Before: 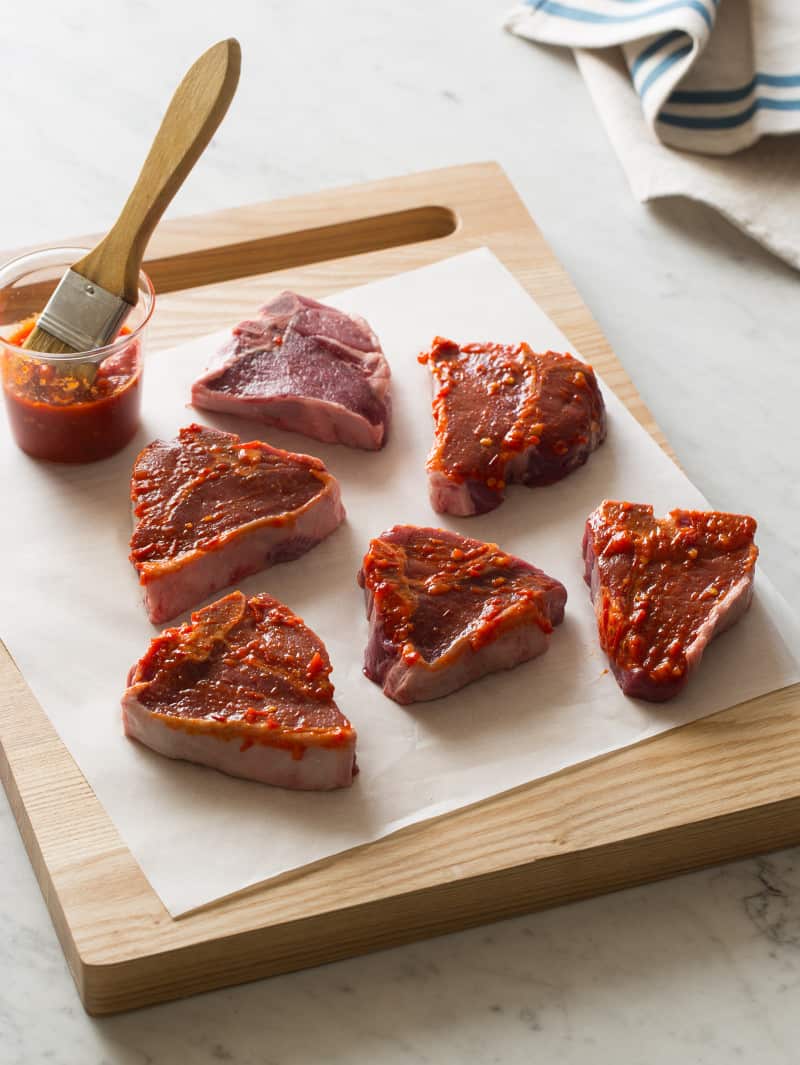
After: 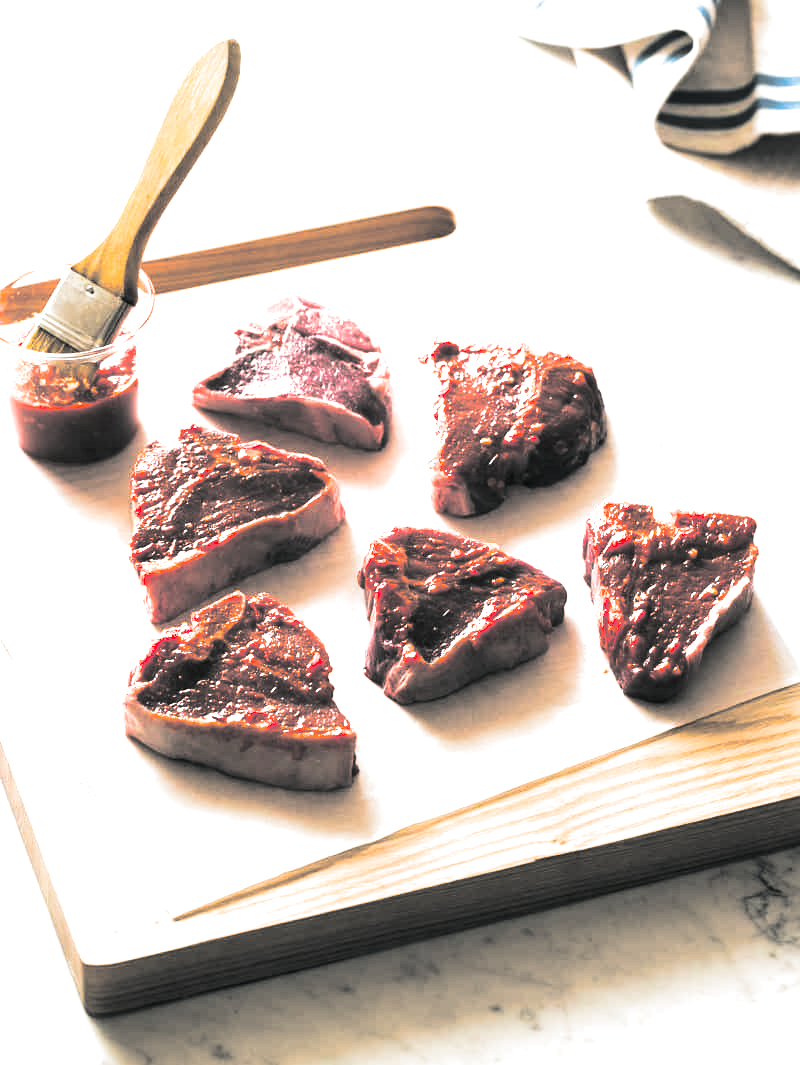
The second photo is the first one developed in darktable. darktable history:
exposure: black level correction 0, exposure 1.379 EV, compensate exposure bias true, compensate highlight preservation false
split-toning: shadows › hue 190.8°, shadows › saturation 0.05, highlights › hue 54°, highlights › saturation 0.05, compress 0%
contrast brightness saturation: contrast 0.22, brightness -0.19, saturation 0.24
